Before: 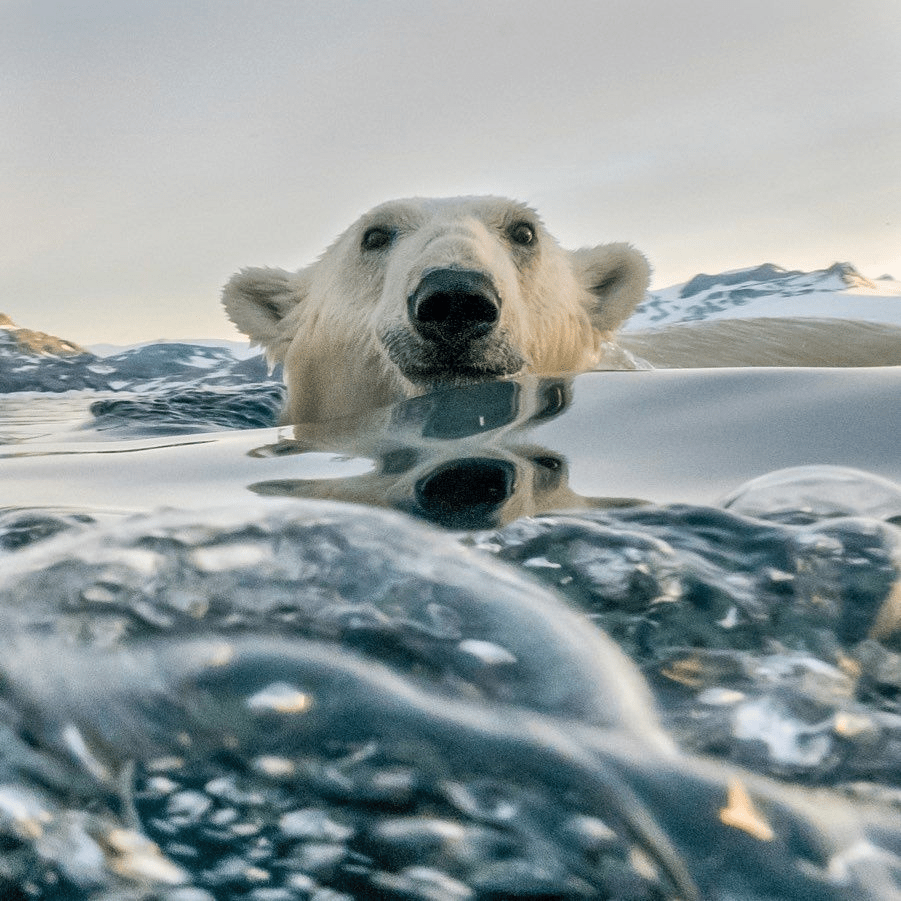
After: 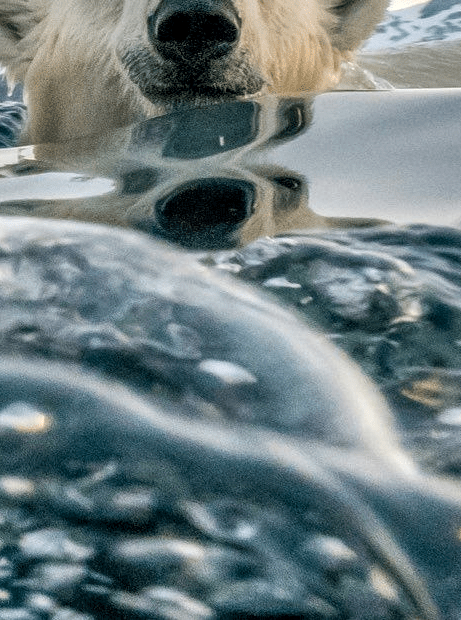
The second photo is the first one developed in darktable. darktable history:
local contrast: on, module defaults
crop and rotate: left 28.926%, top 31.094%, right 19.828%
